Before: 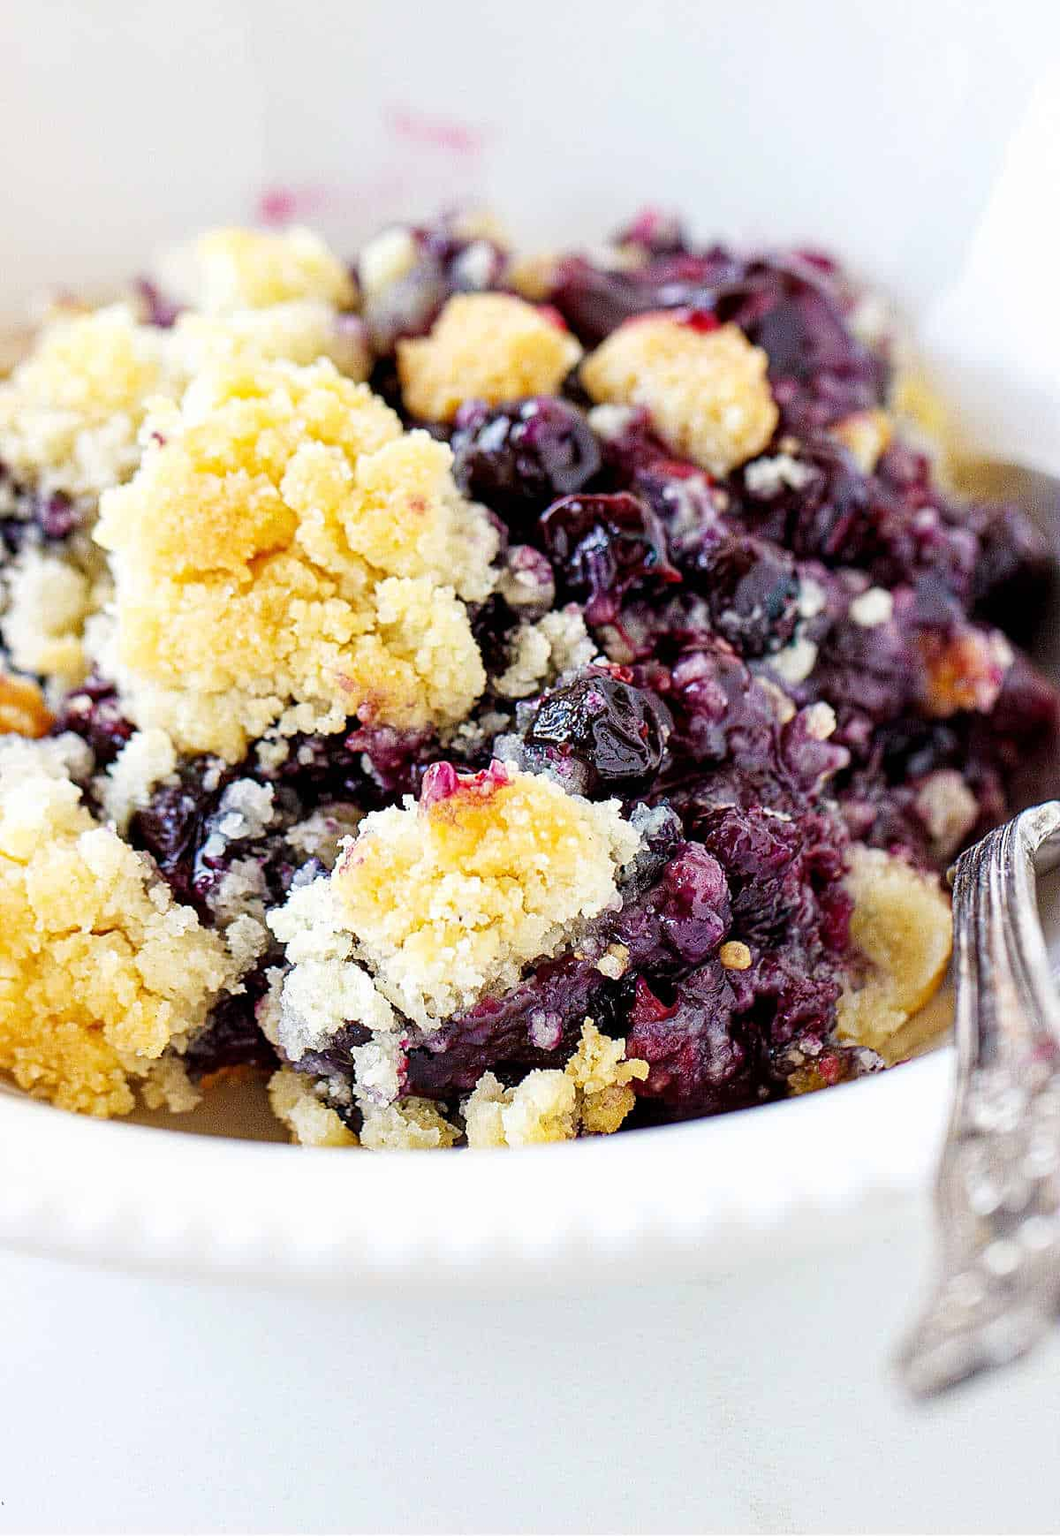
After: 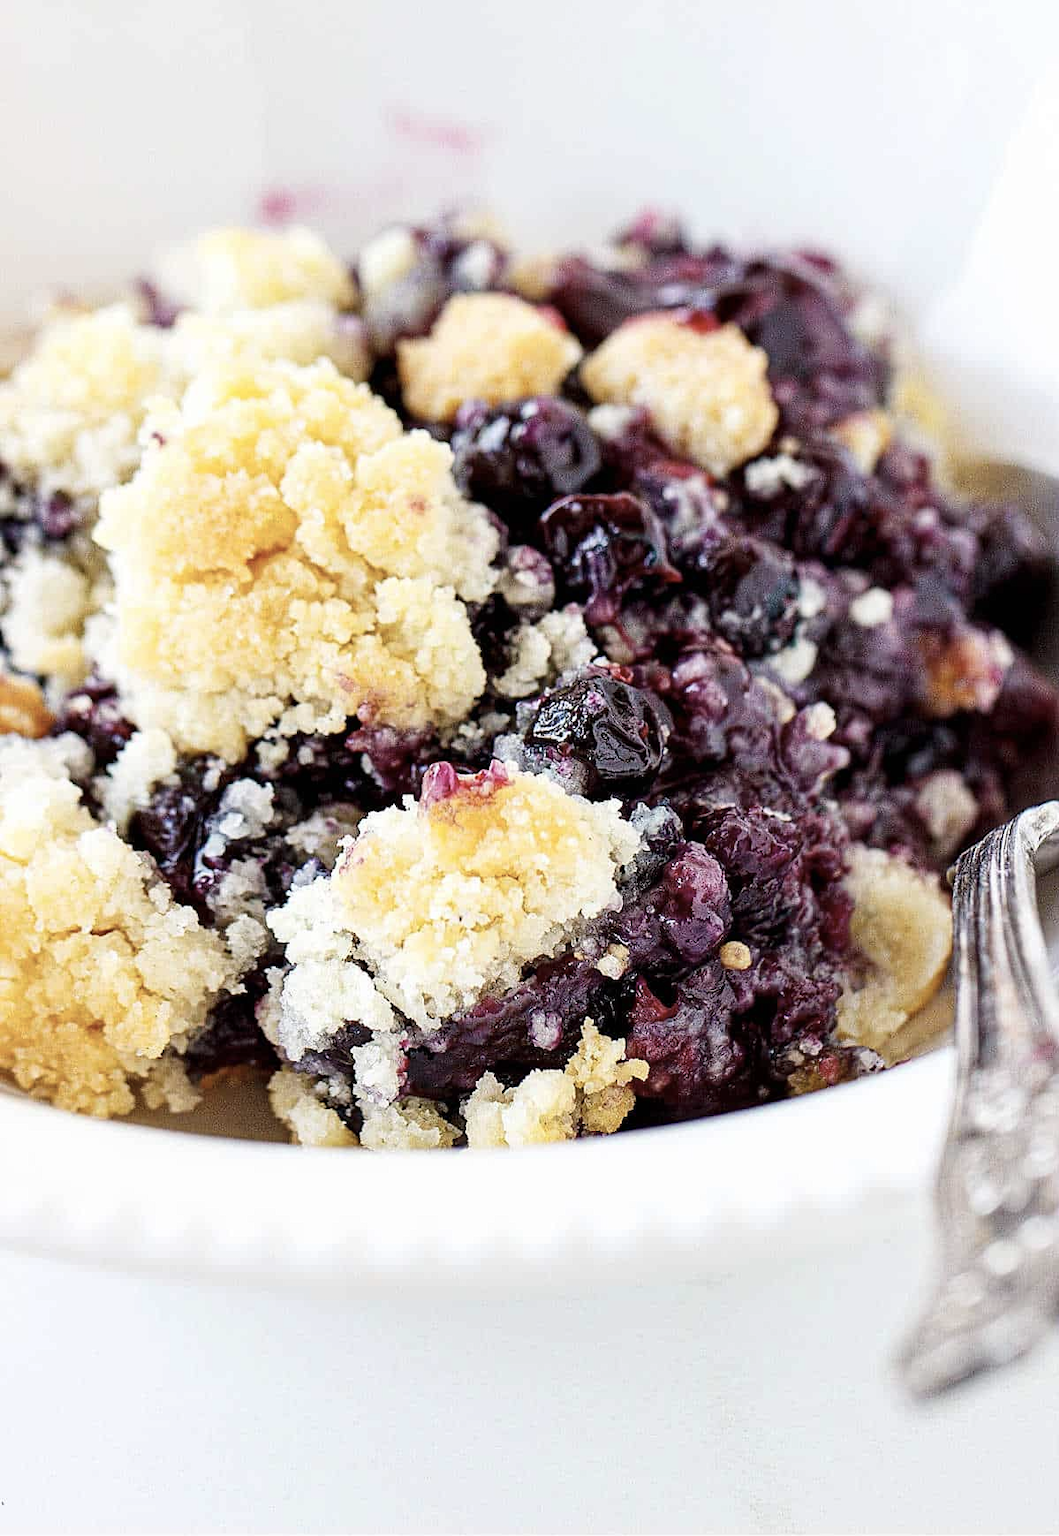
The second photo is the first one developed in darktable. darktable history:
contrast brightness saturation: contrast 0.102, saturation -0.287
